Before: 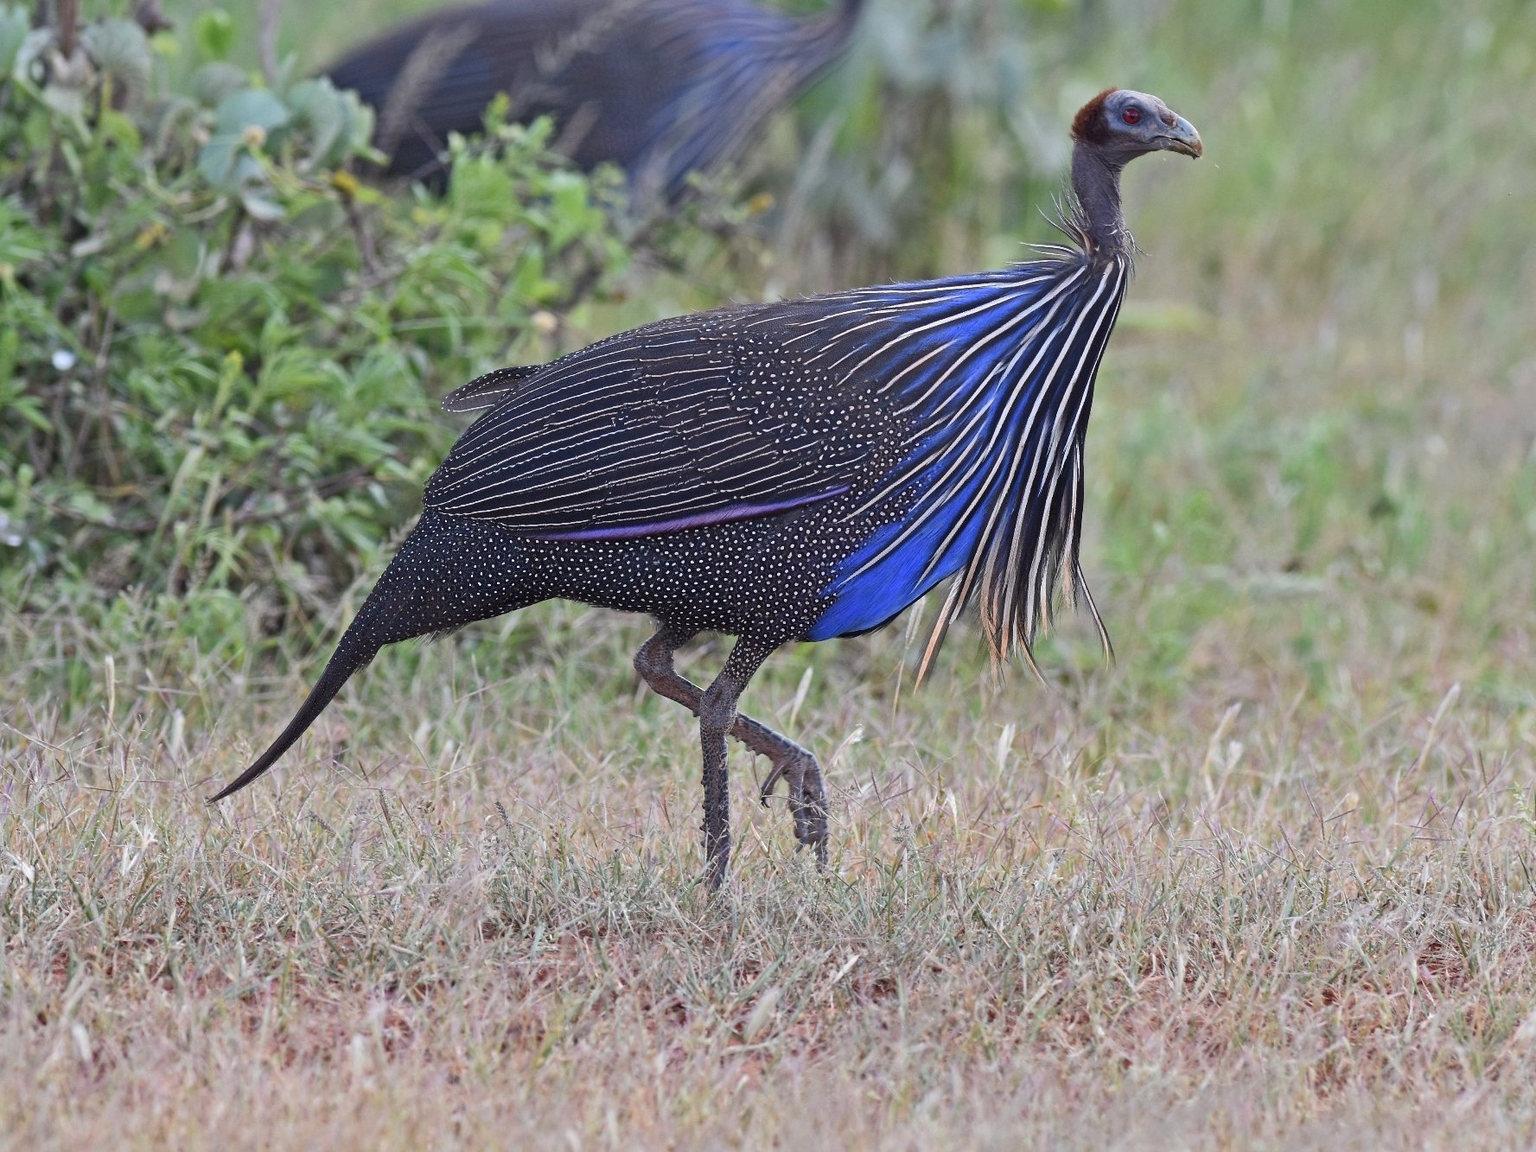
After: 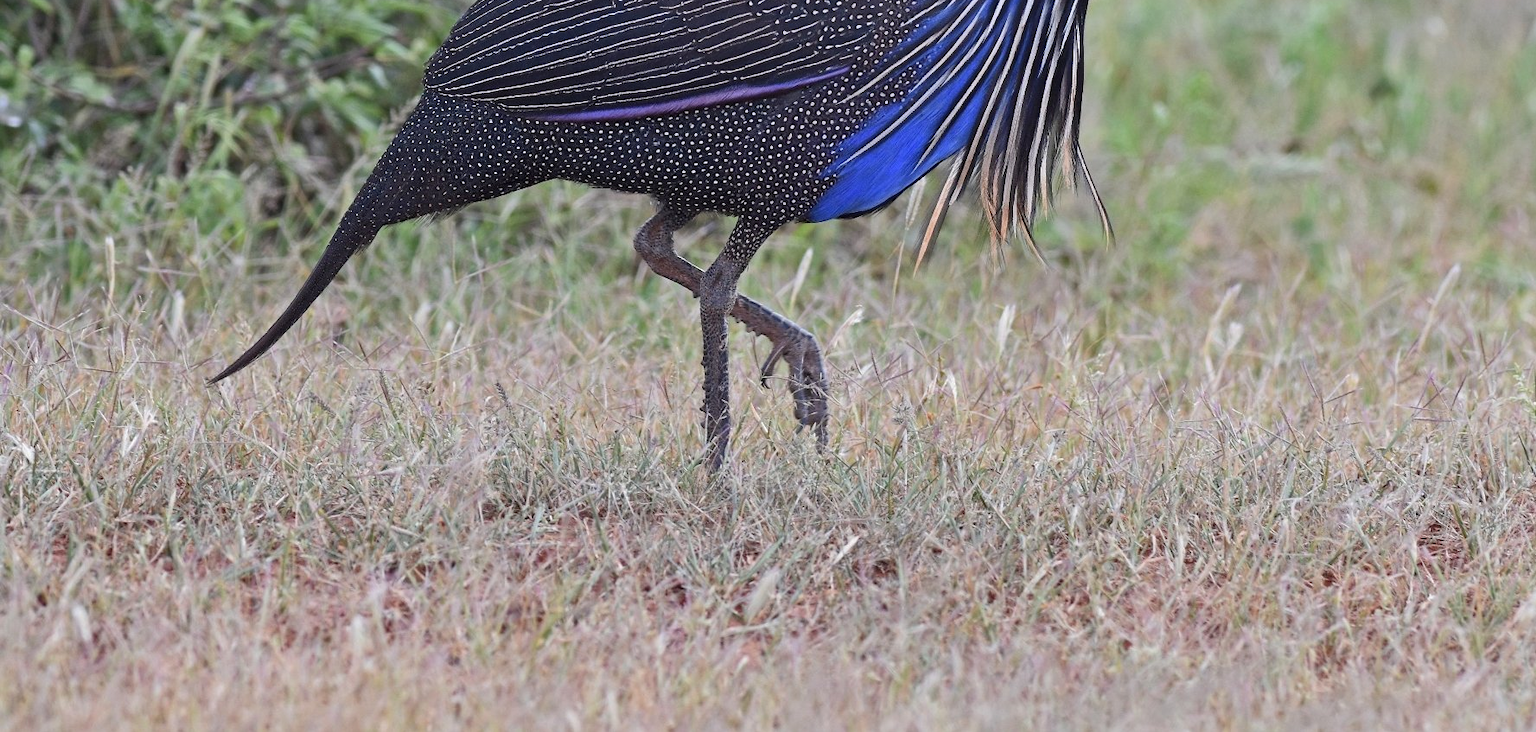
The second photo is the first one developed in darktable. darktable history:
crop and rotate: top 36.444%
